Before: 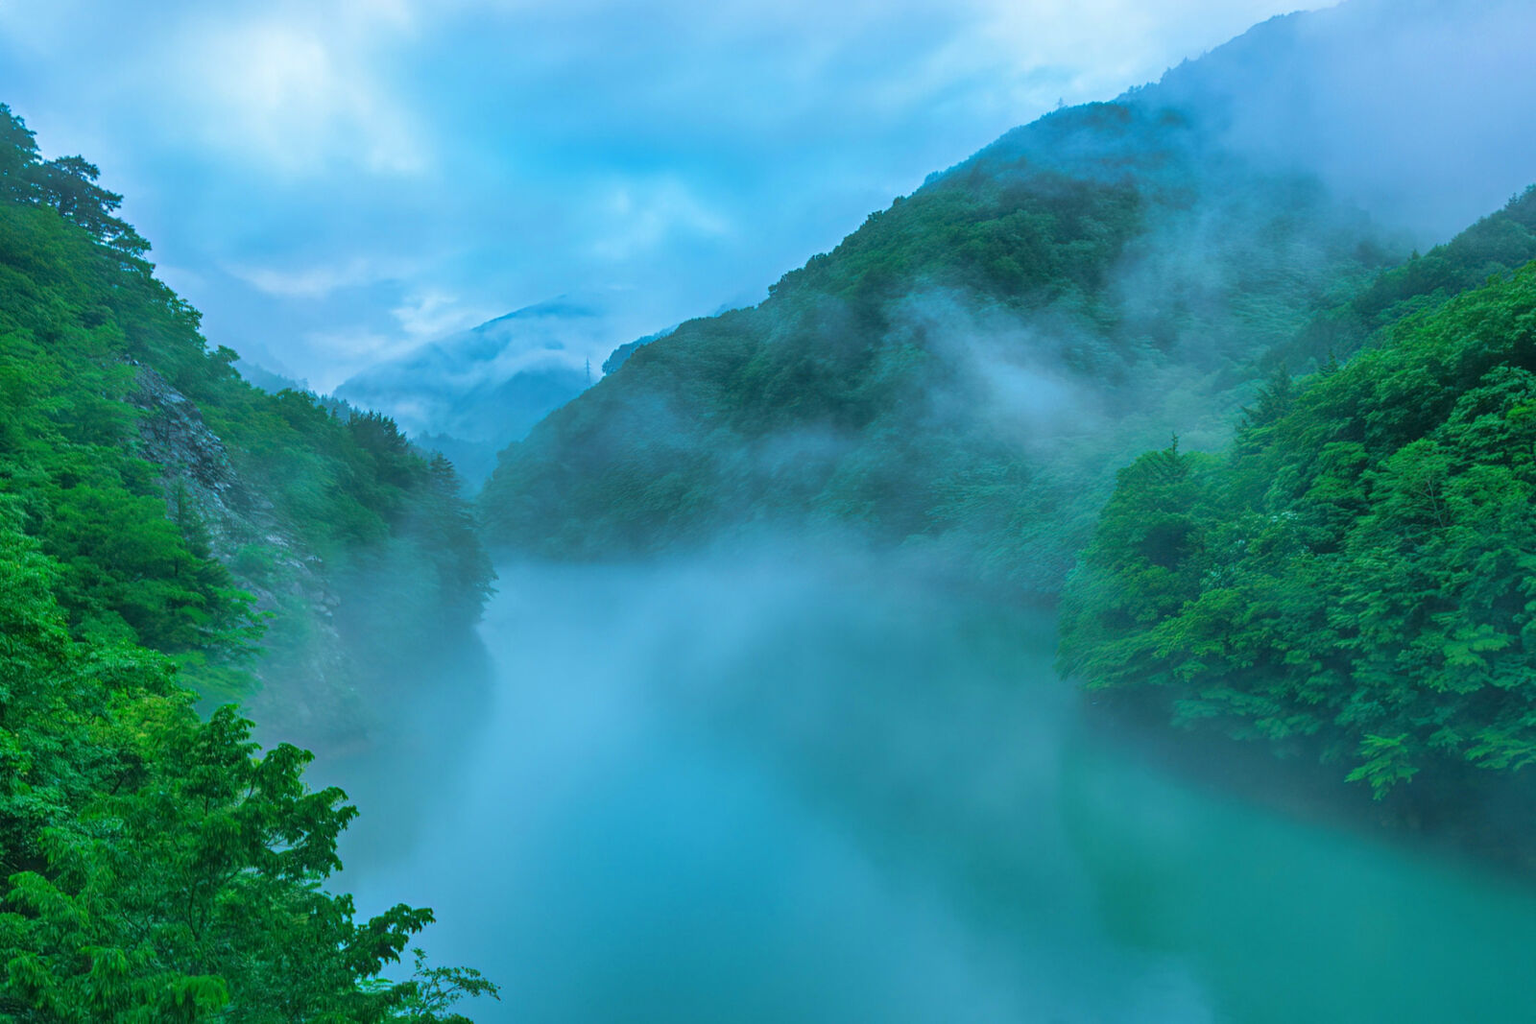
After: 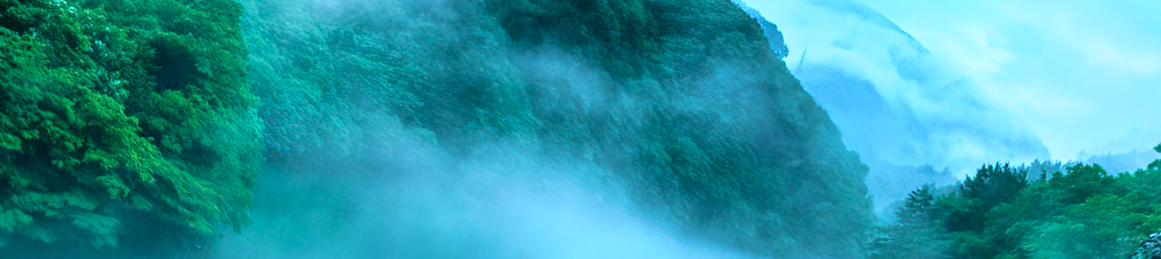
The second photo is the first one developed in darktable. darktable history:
velvia: on, module defaults
crop and rotate: angle 16.12°, top 30.835%, bottom 35.653%
tone curve: curves: ch0 [(0, 0) (0.003, 0.002) (0.011, 0.008) (0.025, 0.019) (0.044, 0.034) (0.069, 0.053) (0.1, 0.079) (0.136, 0.127) (0.177, 0.191) (0.224, 0.274) (0.277, 0.367) (0.335, 0.465) (0.399, 0.552) (0.468, 0.643) (0.543, 0.737) (0.623, 0.82) (0.709, 0.891) (0.801, 0.928) (0.898, 0.963) (1, 1)], color space Lab, independent channels, preserve colors none
contrast brightness saturation: contrast 0.2, brightness -0.11, saturation 0.1
